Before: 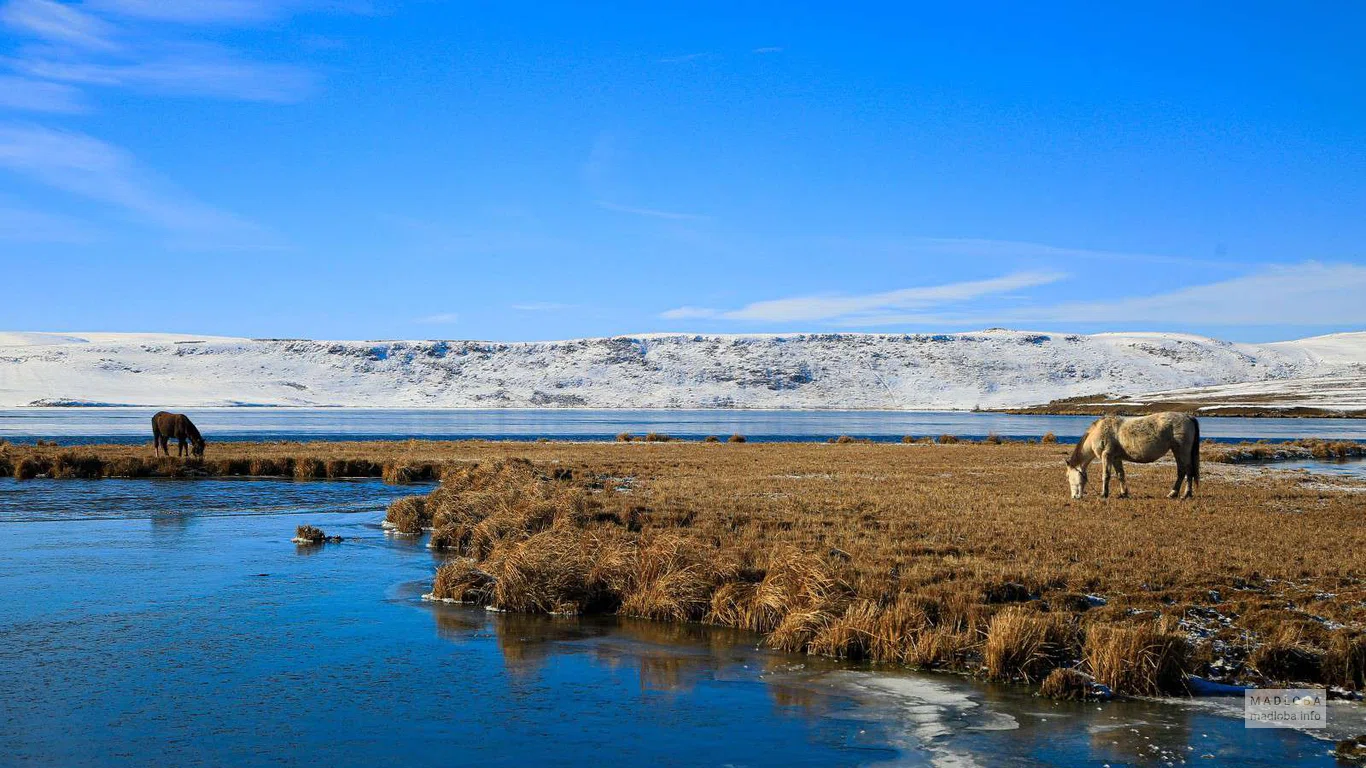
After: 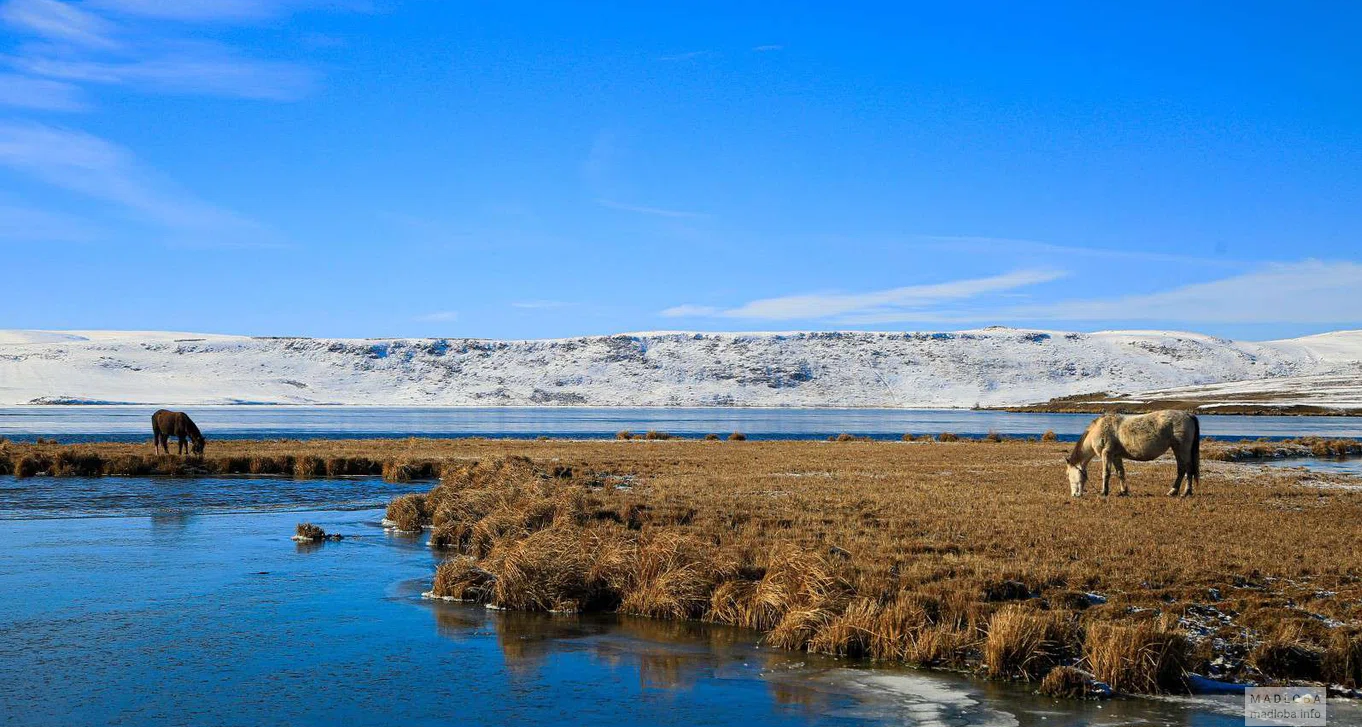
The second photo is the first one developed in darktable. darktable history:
crop: top 0.273%, right 0.262%, bottom 4.995%
